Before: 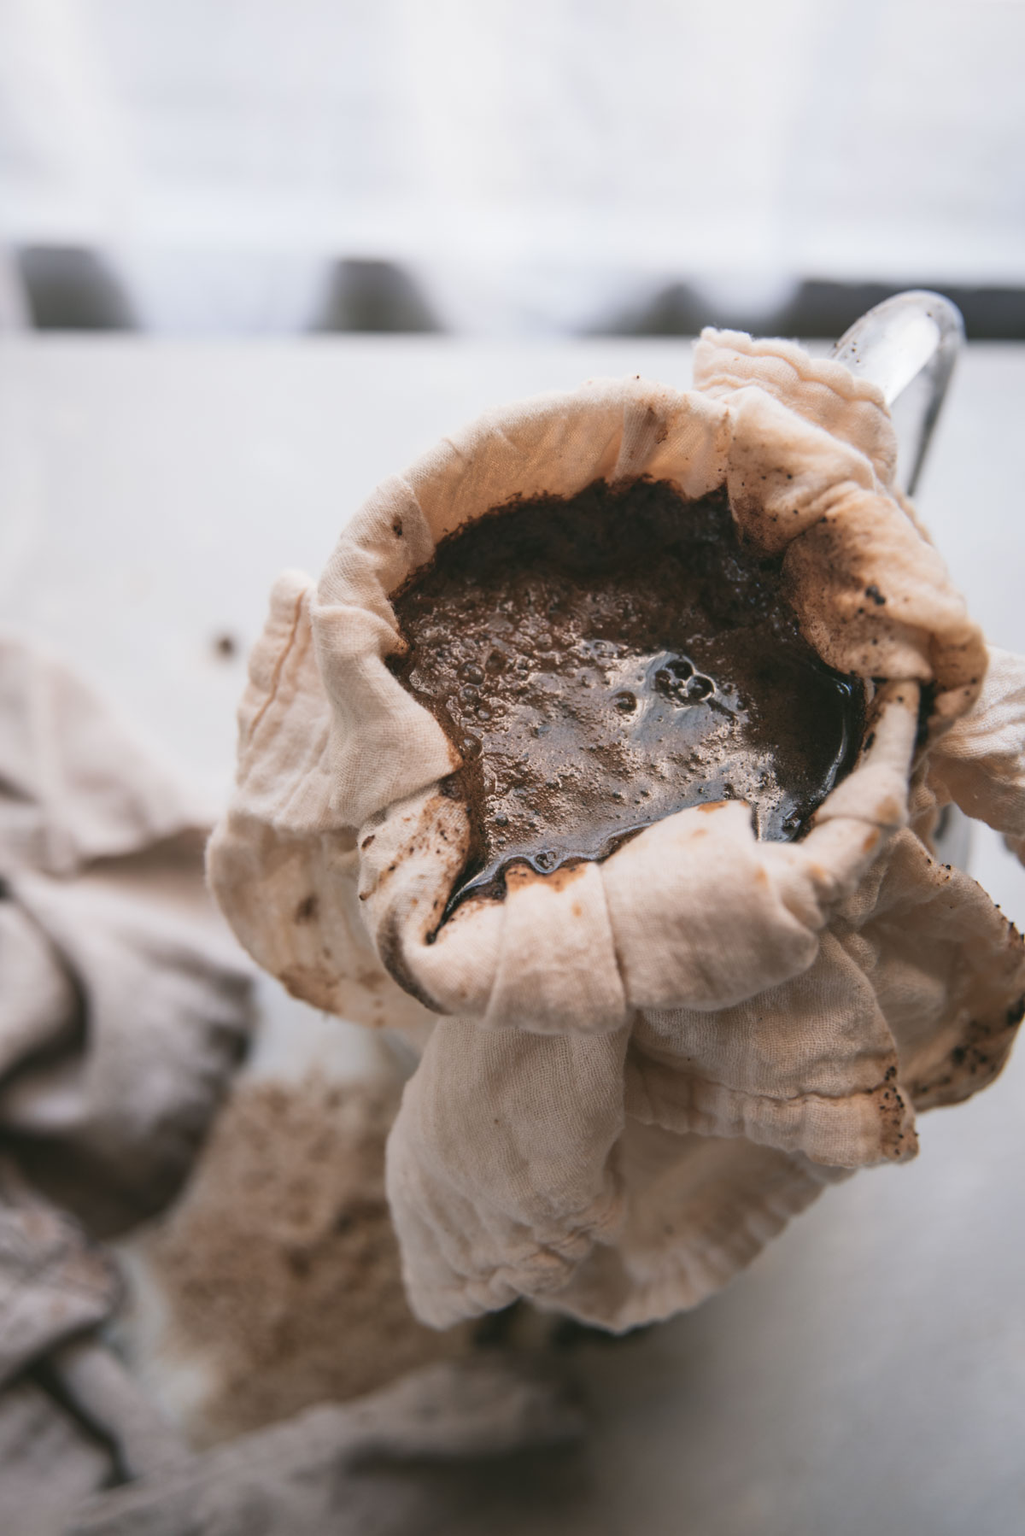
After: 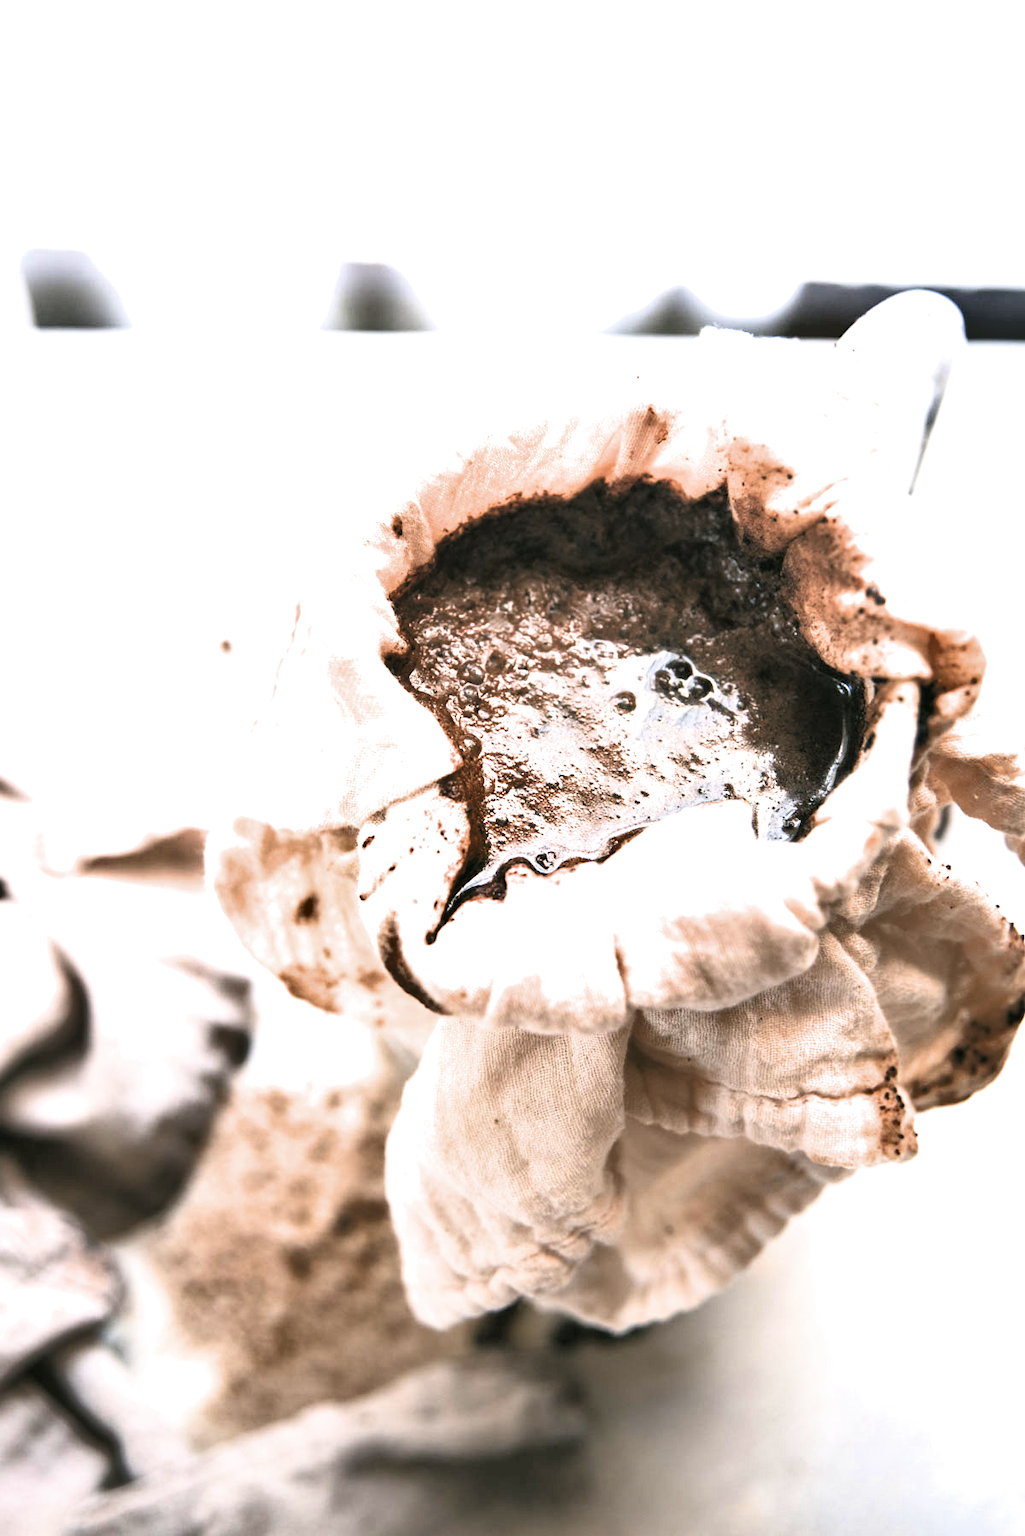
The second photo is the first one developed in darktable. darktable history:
exposure: black level correction 0, exposure 1.75 EV, compensate exposure bias true, compensate highlight preservation false
shadows and highlights: soften with gaussian
filmic rgb: black relative exposure -3.64 EV, white relative exposure 2.44 EV, hardness 3.29
